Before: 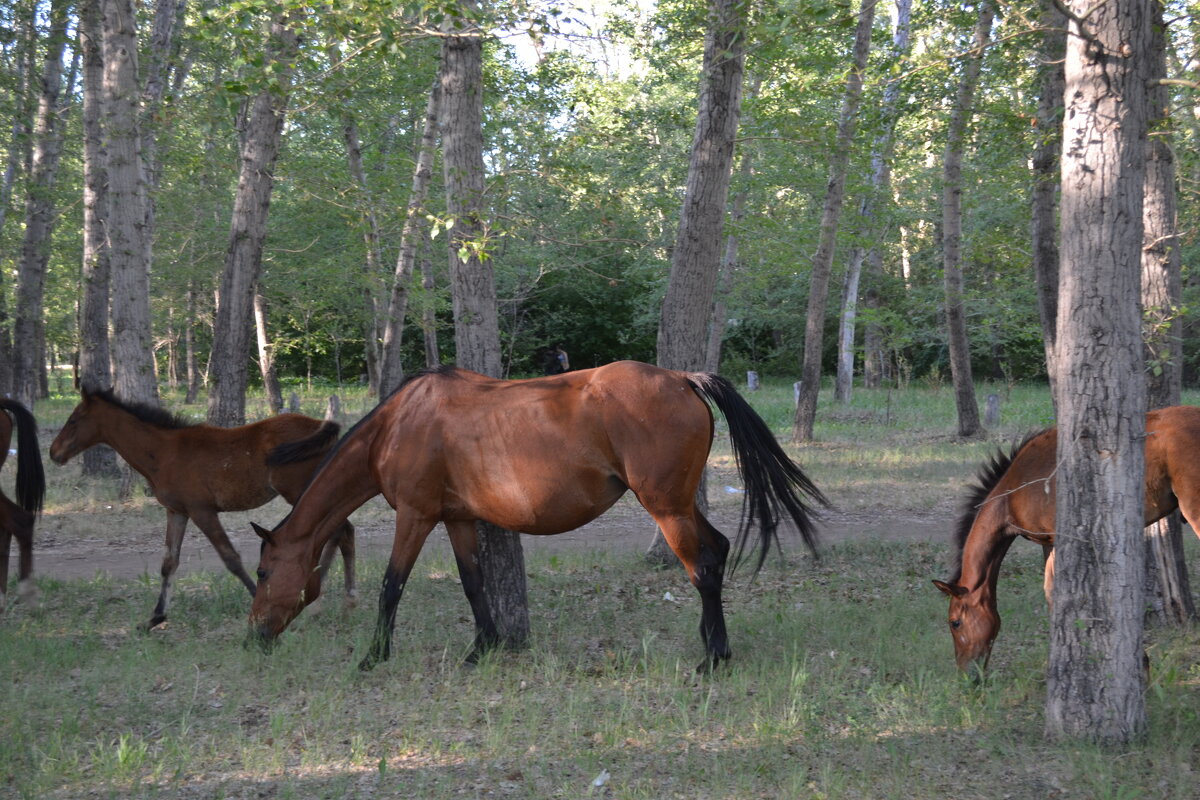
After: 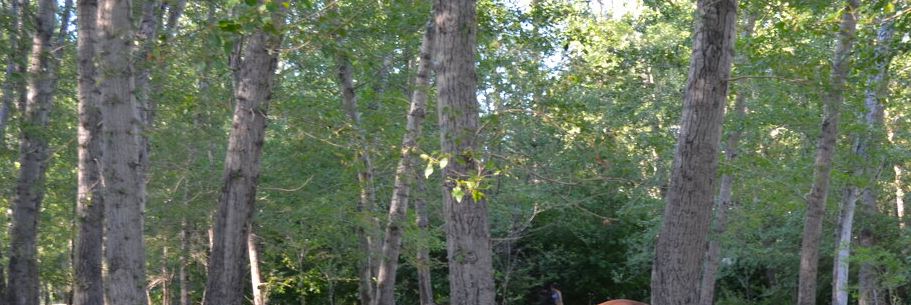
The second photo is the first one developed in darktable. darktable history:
crop: left 0.51%, top 7.627%, right 23.562%, bottom 54.147%
color balance rgb: perceptual saturation grading › global saturation 24.963%
